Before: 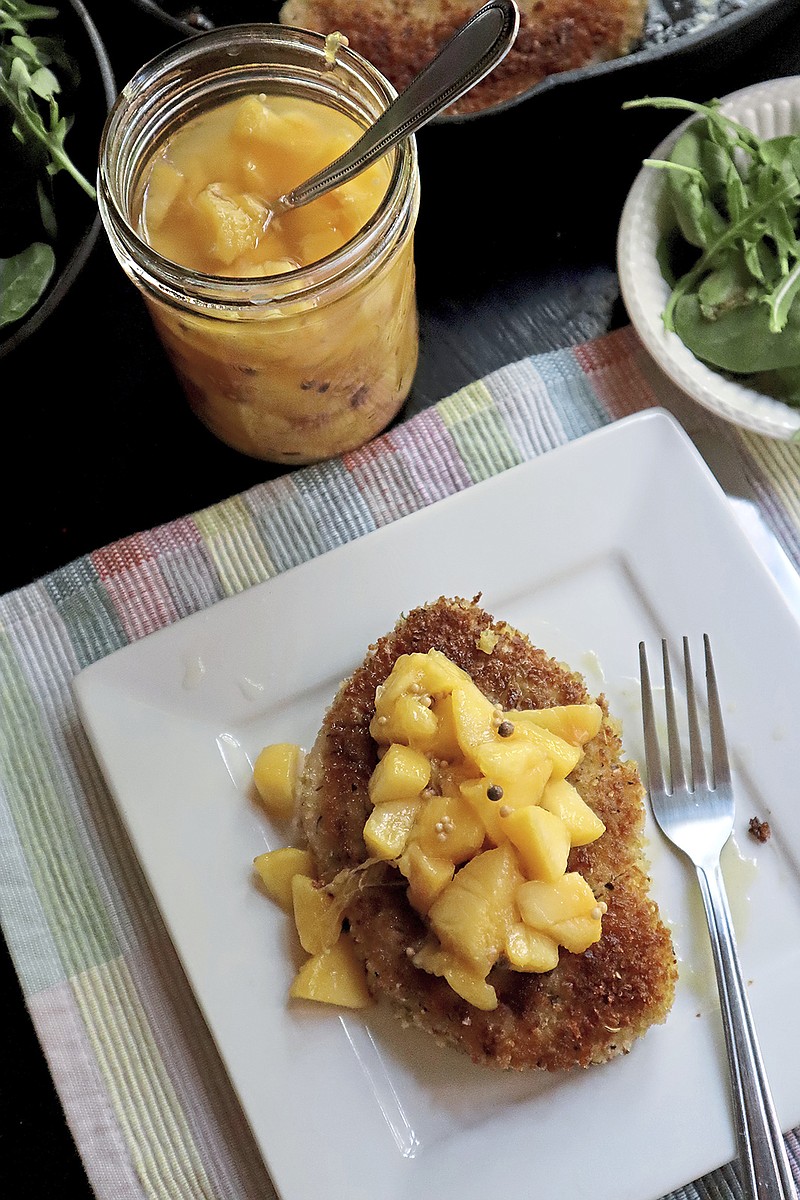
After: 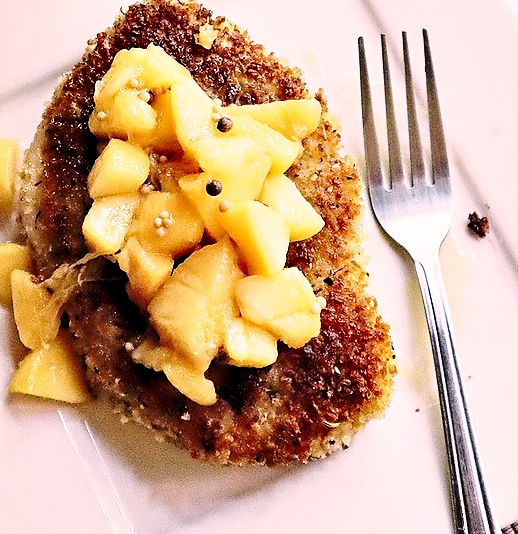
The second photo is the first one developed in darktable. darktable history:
crop and rotate: left 35.166%, top 50.443%, bottom 4.989%
contrast equalizer: octaves 7, y [[0.6 ×6], [0.55 ×6], [0 ×6], [0 ×6], [0 ×6]]
color correction: highlights a* 12.33, highlights b* 5.58
base curve: curves: ch0 [(0, 0) (0.028, 0.03) (0.121, 0.232) (0.46, 0.748) (0.859, 0.968) (1, 1)], preserve colors none
